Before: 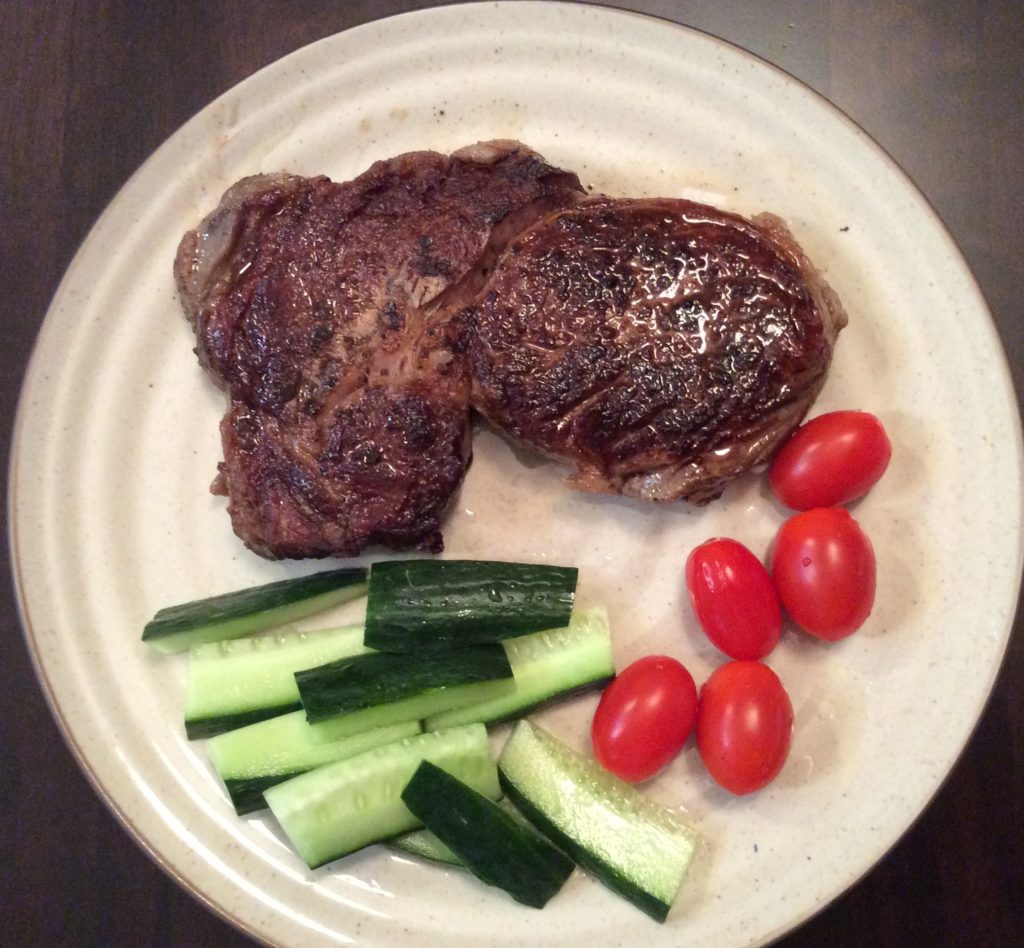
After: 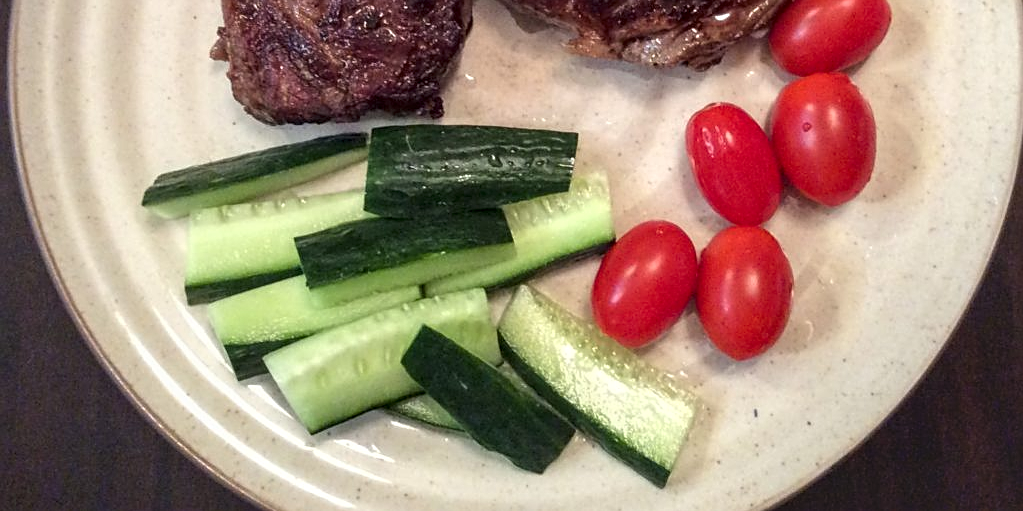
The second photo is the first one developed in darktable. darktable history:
local contrast: highlights 31%, detail 135%
crop and rotate: top 46.095%, right 0.042%
sharpen: on, module defaults
